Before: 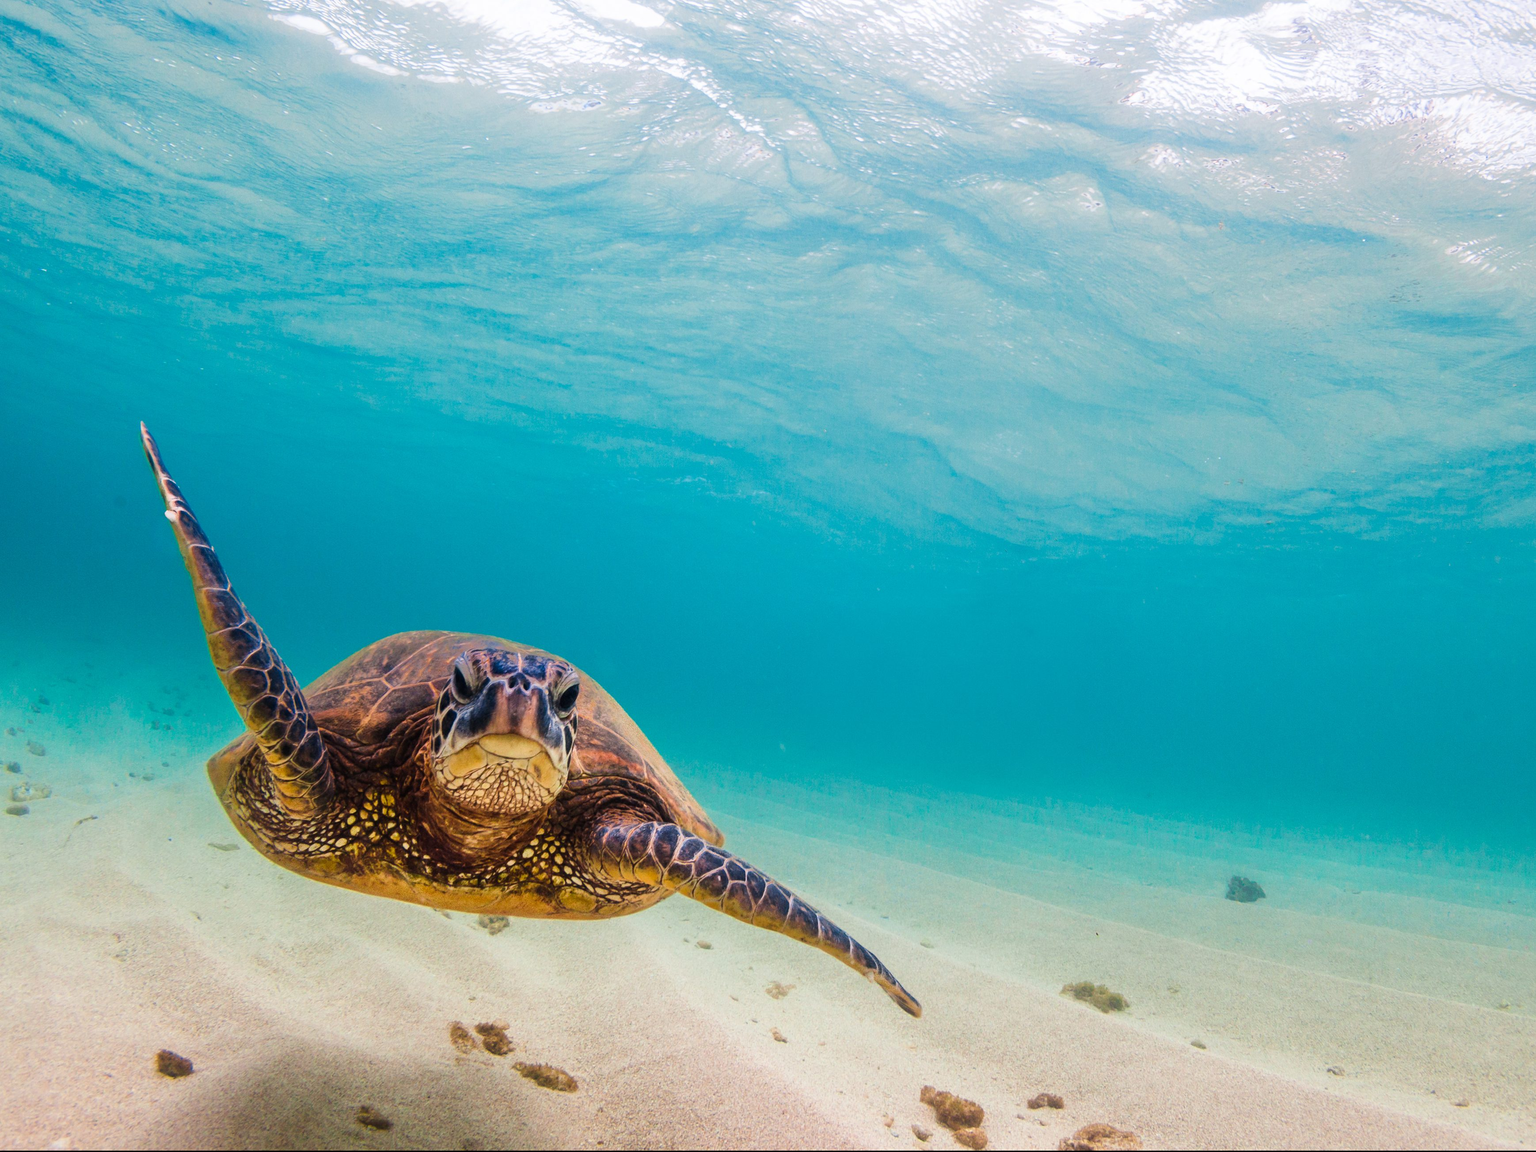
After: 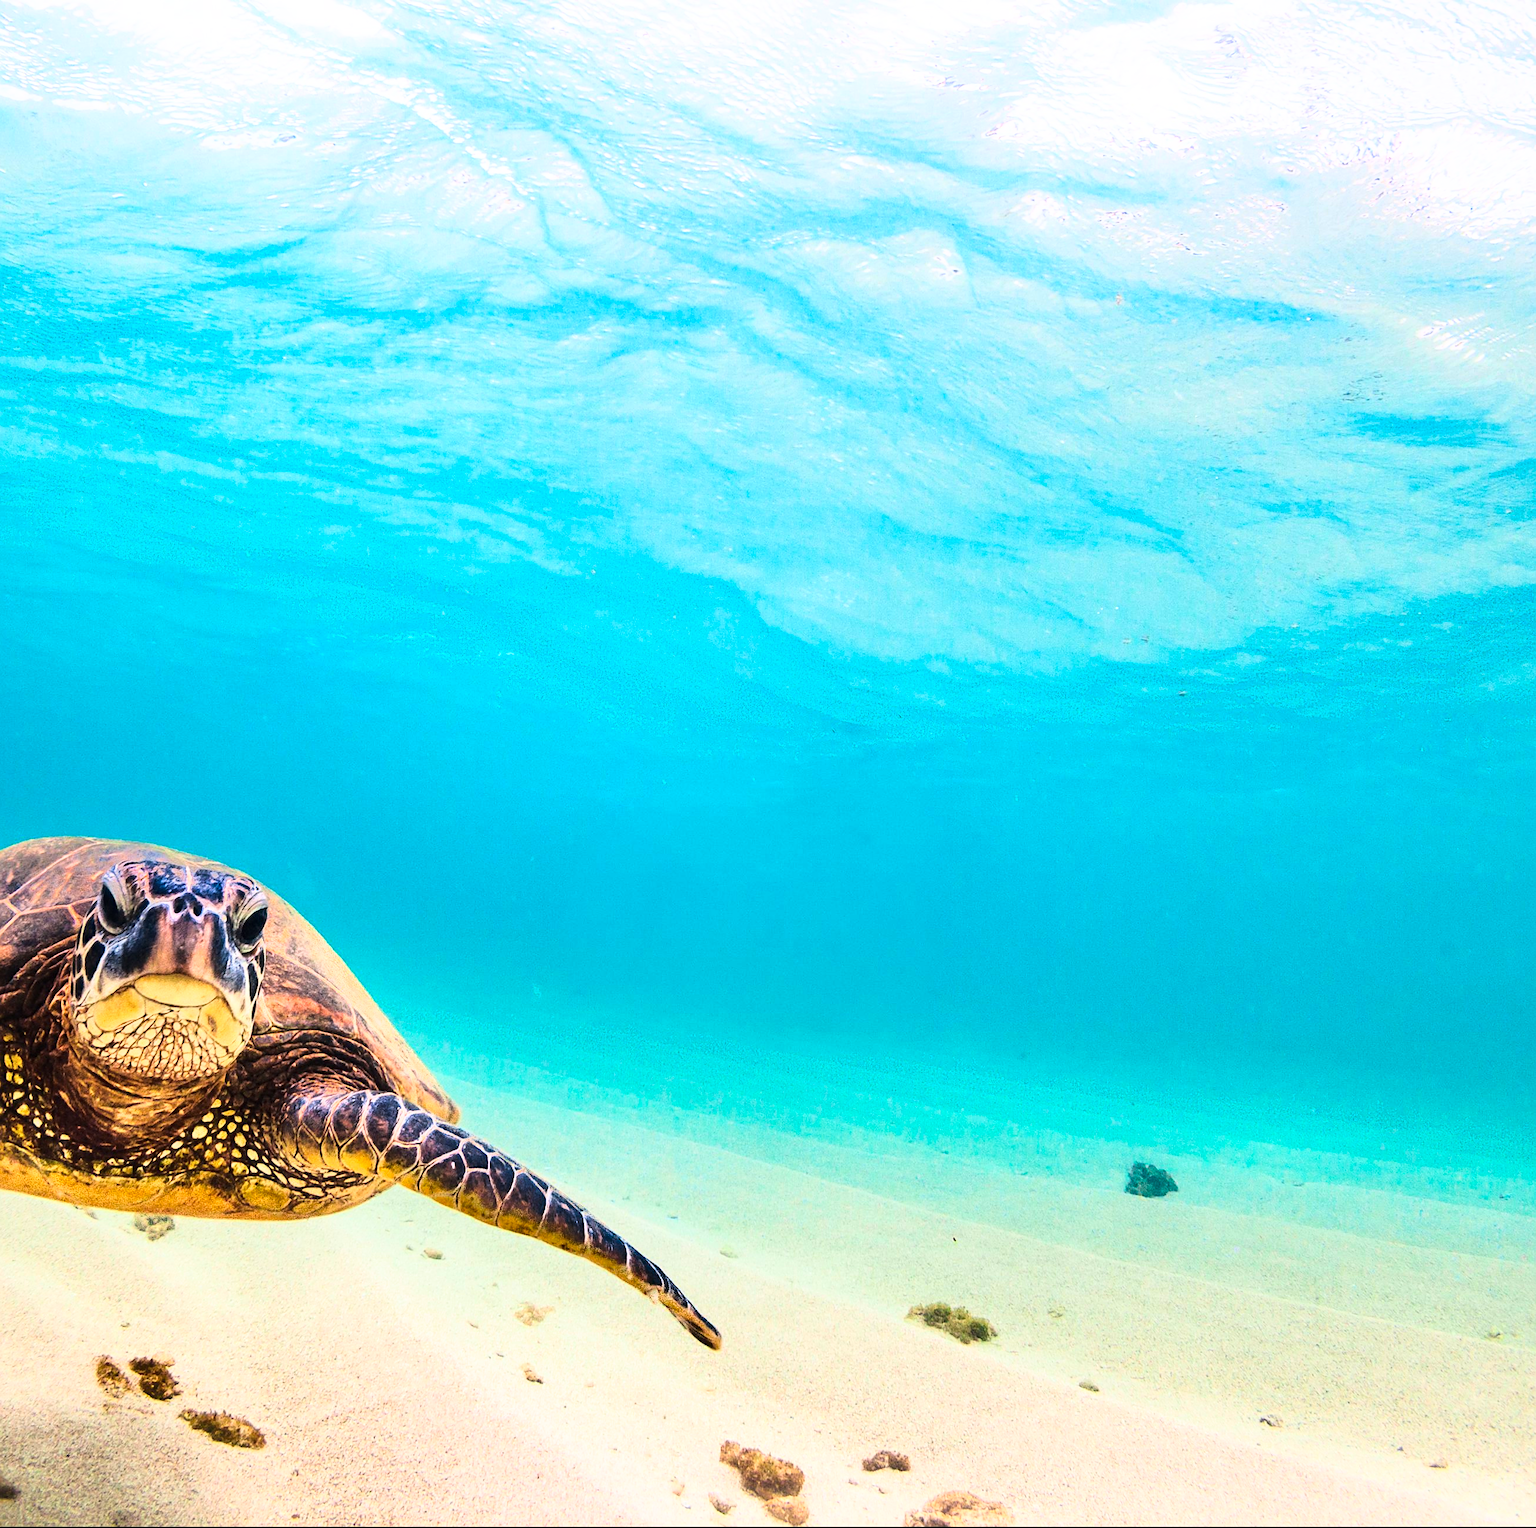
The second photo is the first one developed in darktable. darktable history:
crop and rotate: left 24.625%
sharpen: on, module defaults
base curve: curves: ch0 [(0, 0) (0.026, 0.03) (0.109, 0.232) (0.351, 0.748) (0.669, 0.968) (1, 1)]
shadows and highlights: shadows 39.29, highlights -53.64, low approximation 0.01, soften with gaussian
